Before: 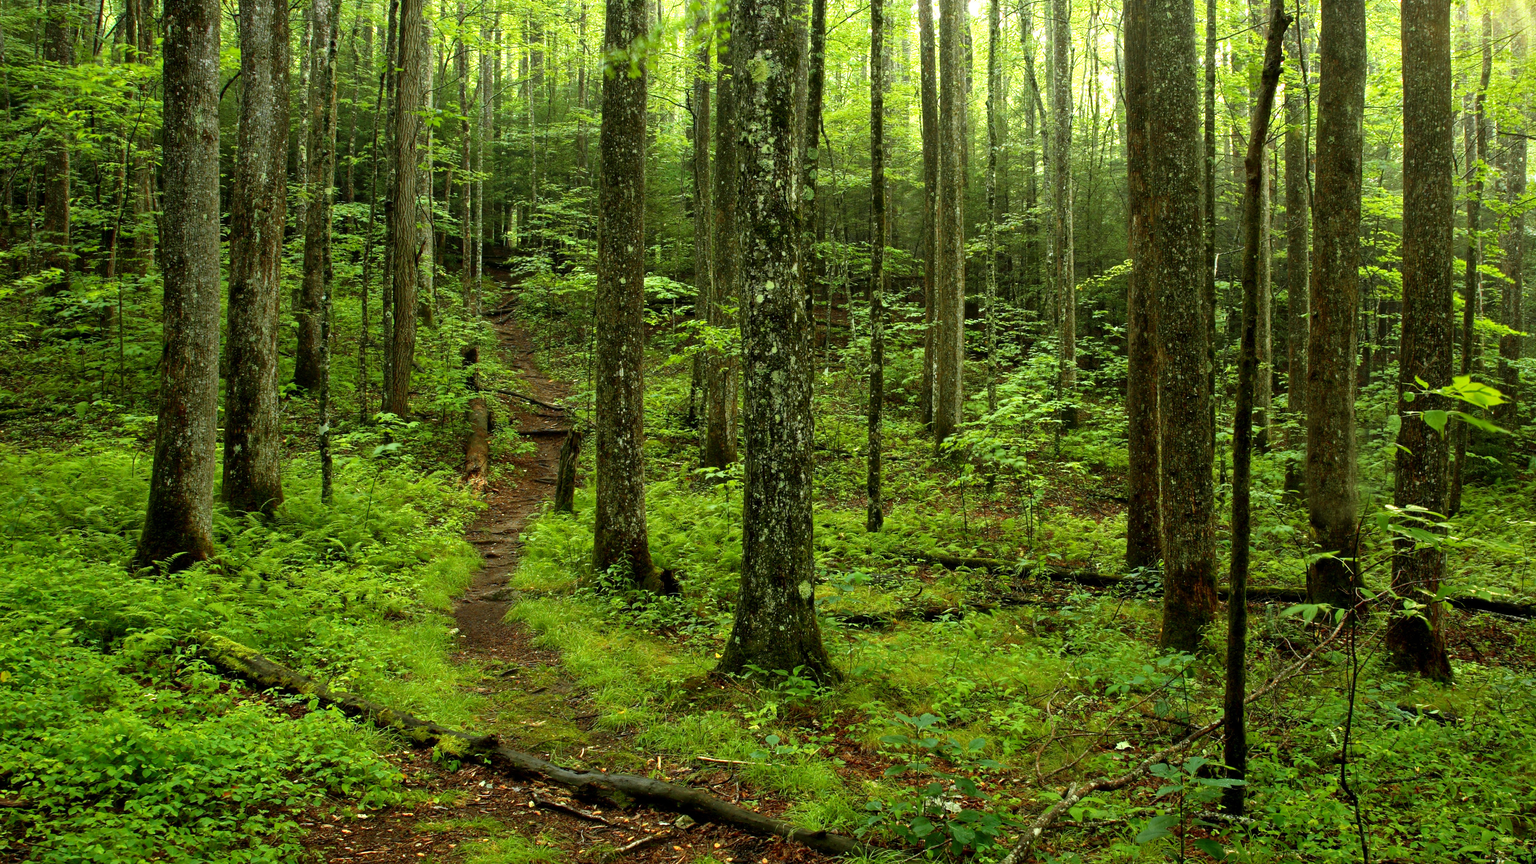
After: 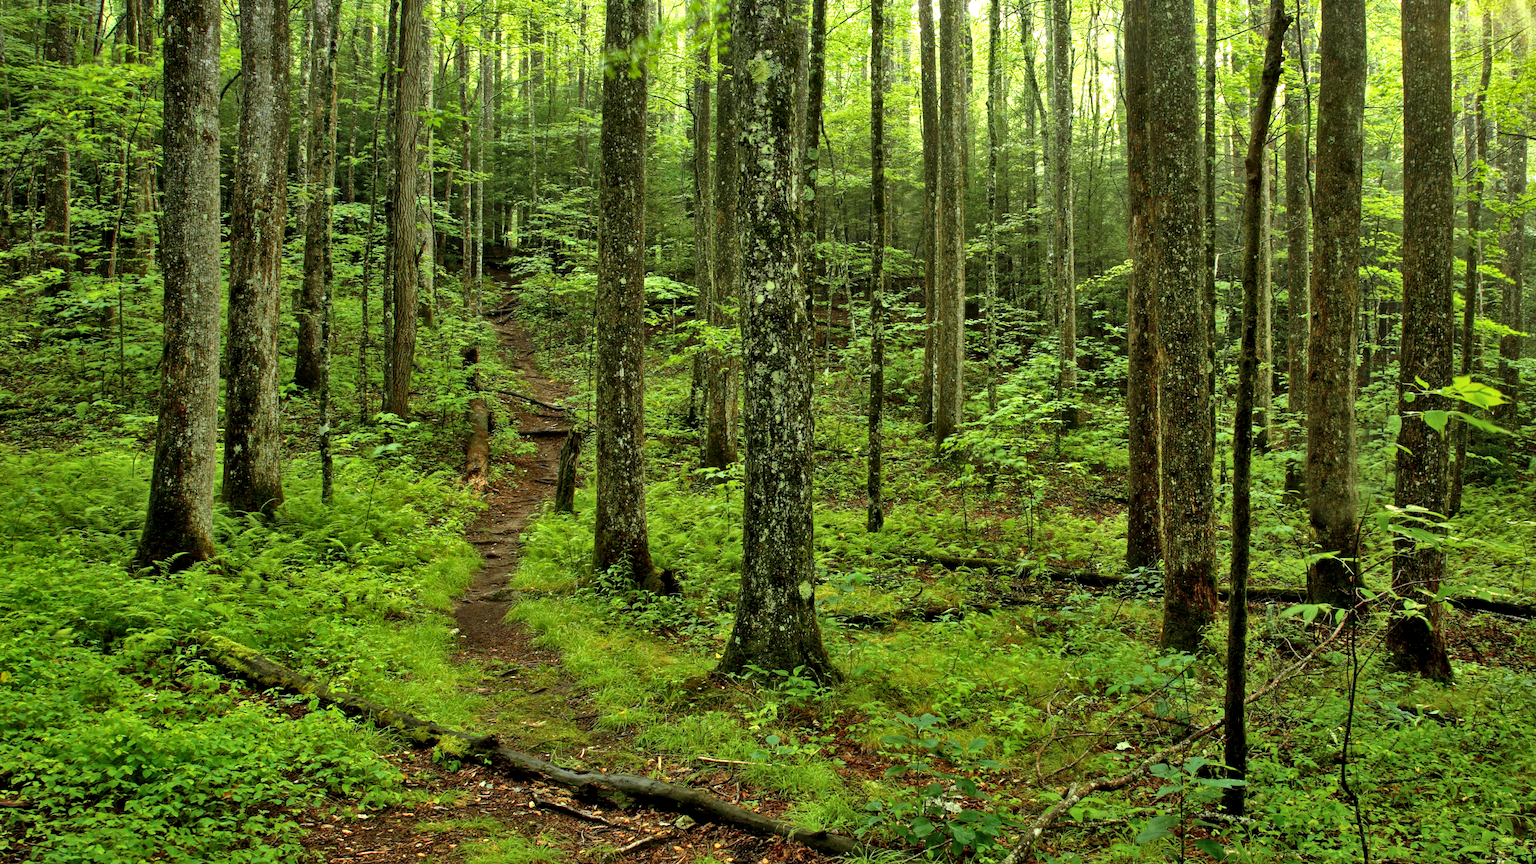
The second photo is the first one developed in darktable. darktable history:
shadows and highlights: shadows 60, soften with gaussian
local contrast: highlights 100%, shadows 100%, detail 120%, midtone range 0.2
